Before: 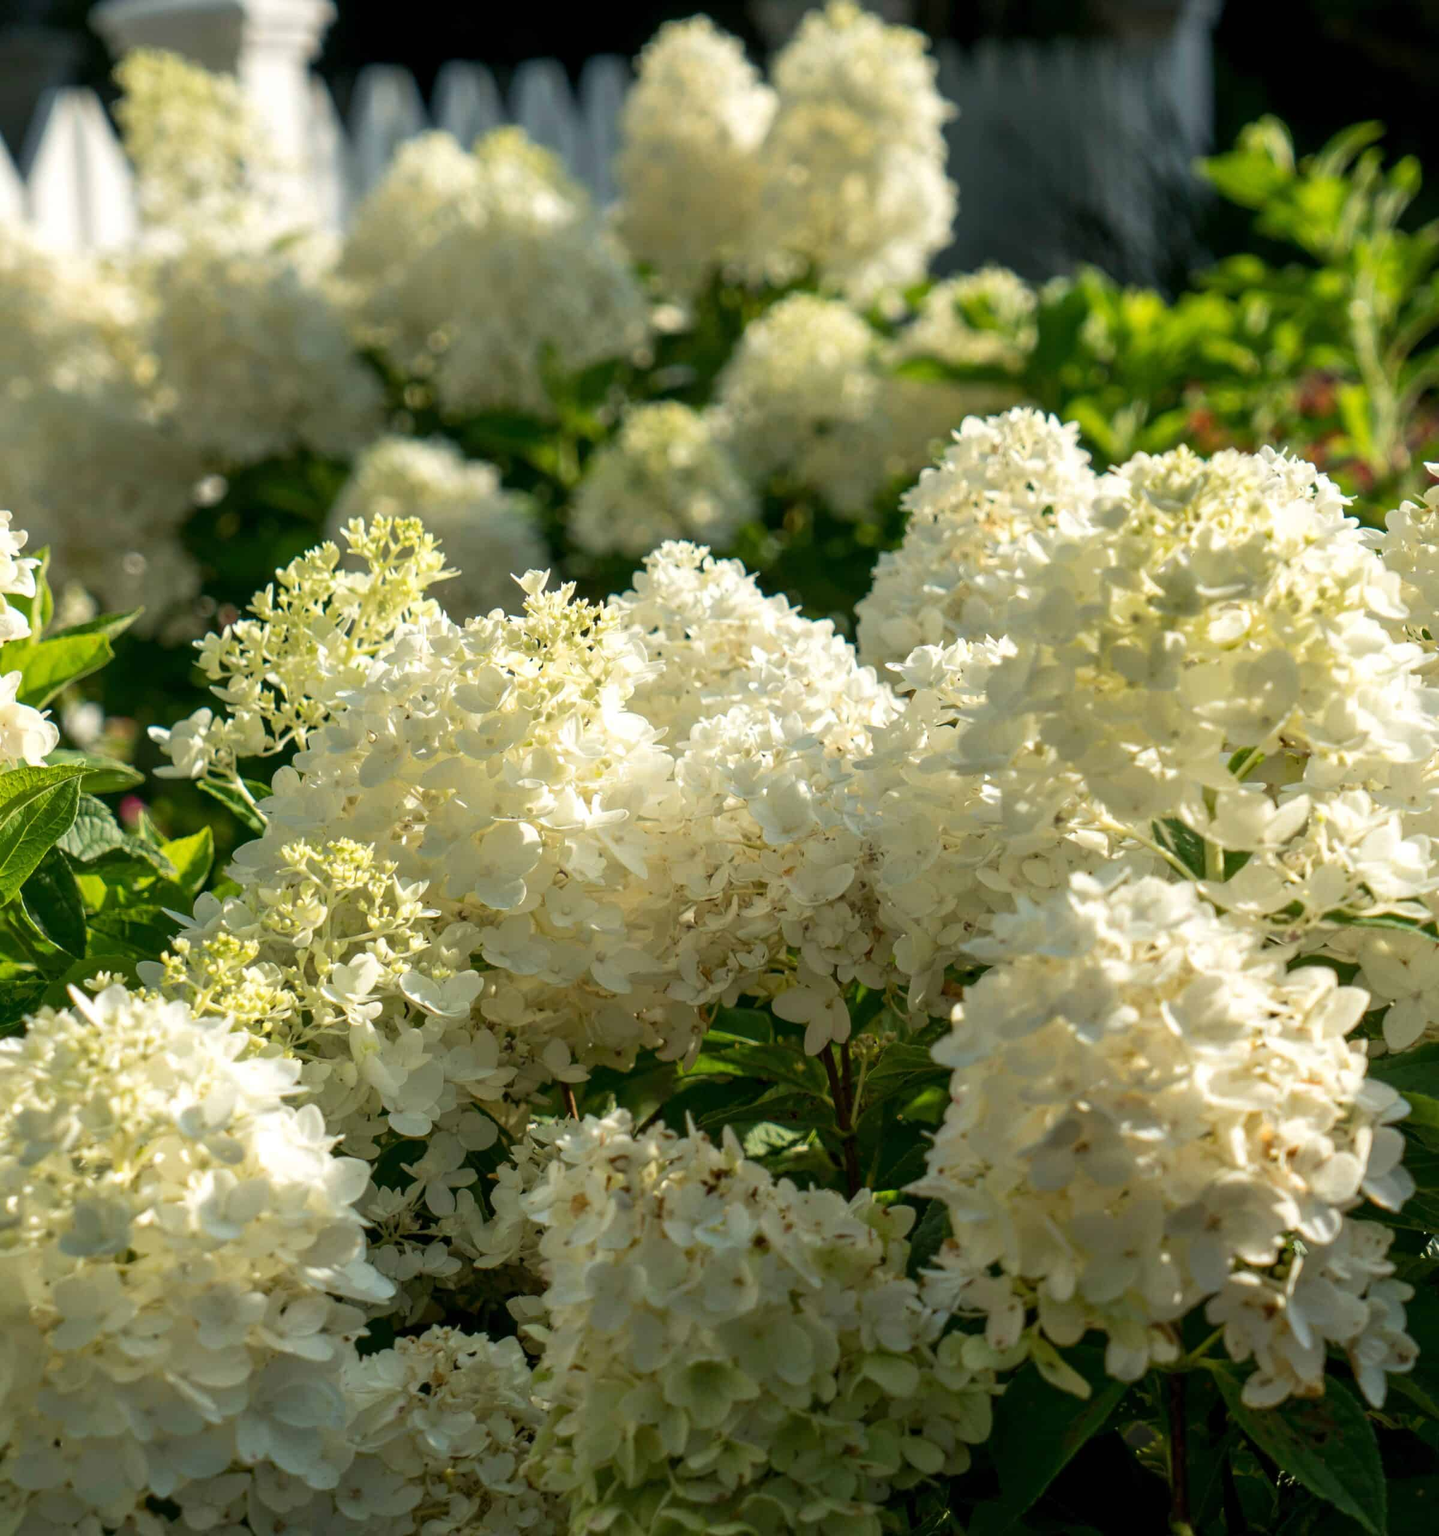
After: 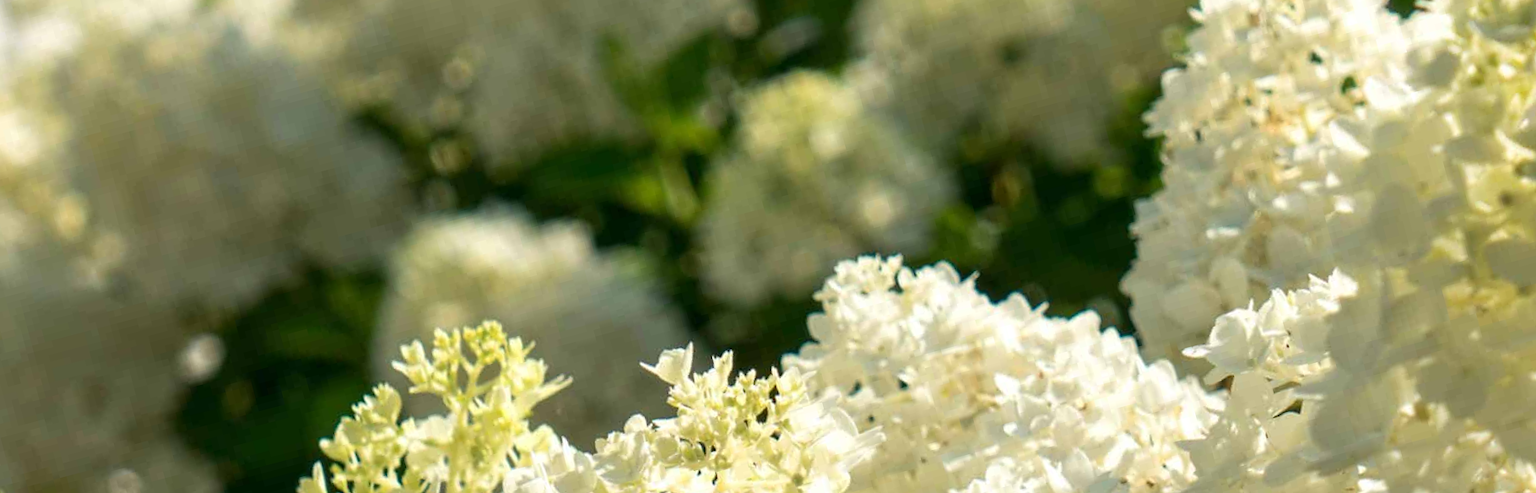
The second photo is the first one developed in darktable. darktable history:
crop: left 0.579%, top 7.627%, right 23.167%, bottom 54.275%
rotate and perspective: rotation -14.8°, crop left 0.1, crop right 0.903, crop top 0.25, crop bottom 0.748
